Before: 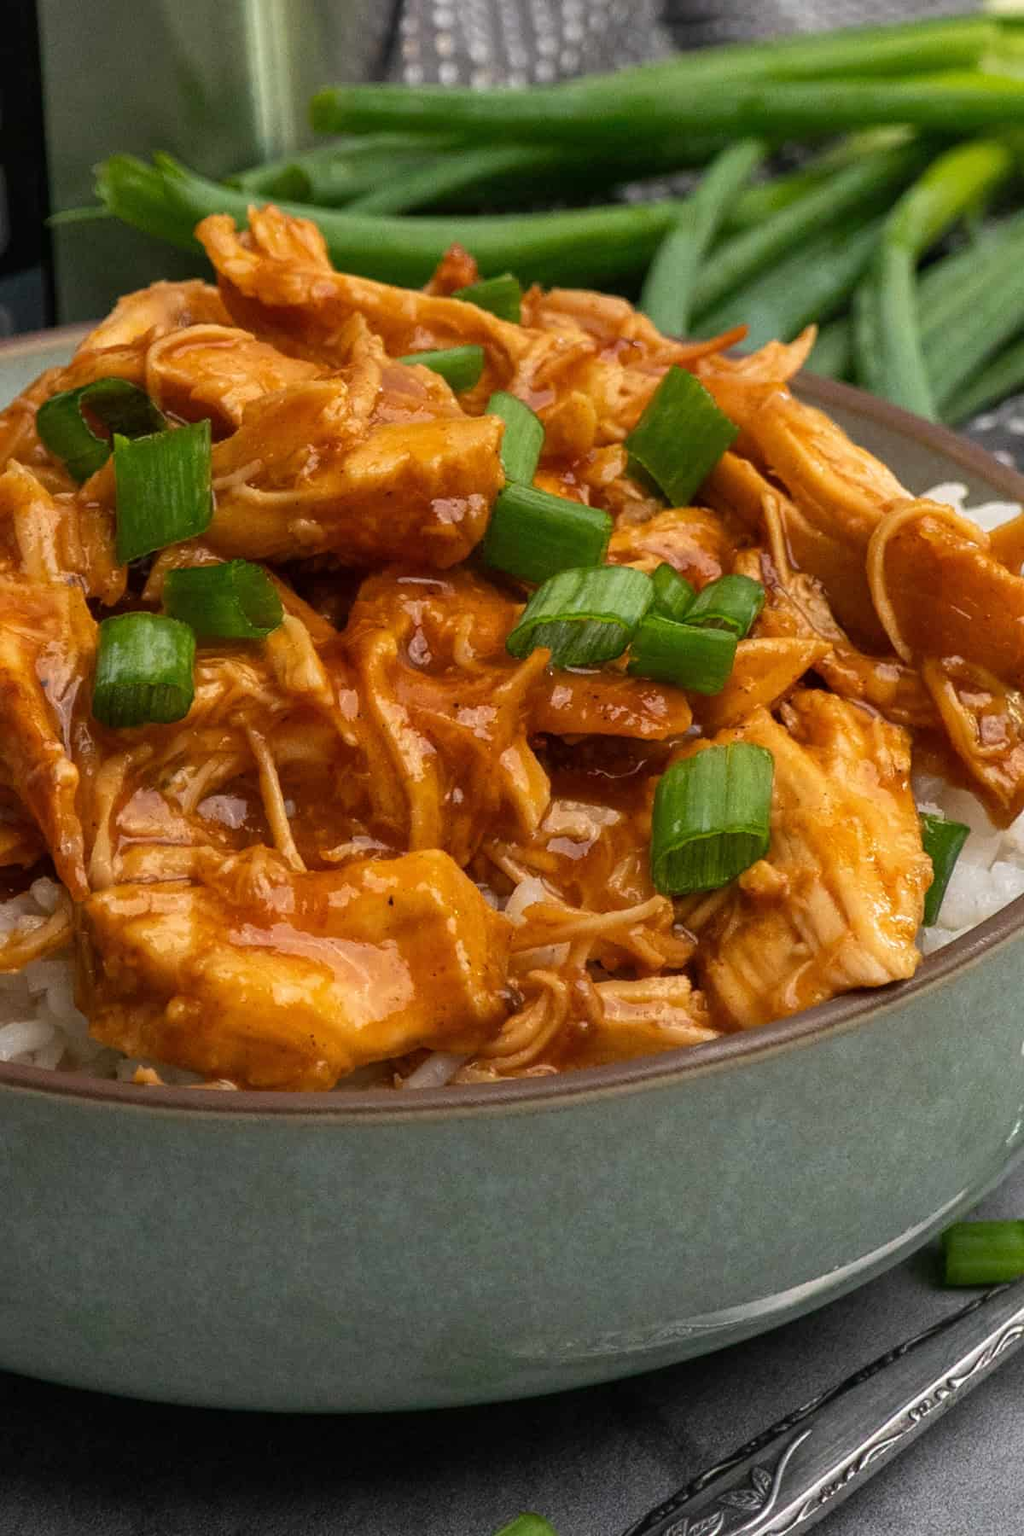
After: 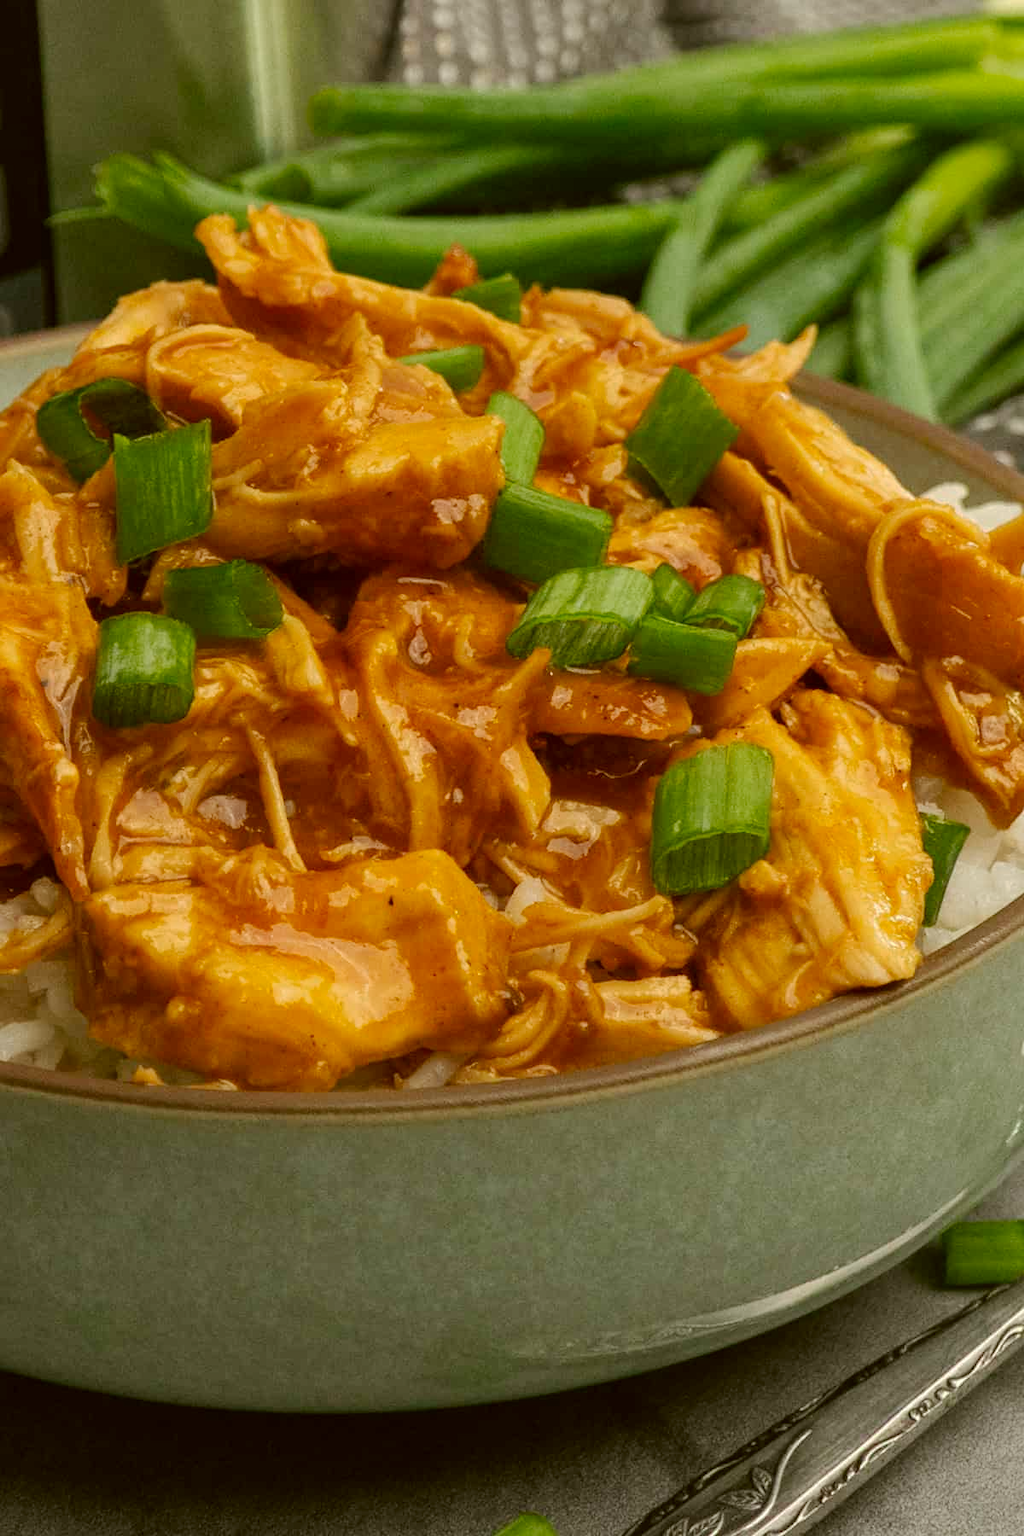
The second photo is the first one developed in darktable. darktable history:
color correction: highlights a* -1.46, highlights b* 10.33, shadows a* 0.444, shadows b* 18.86
base curve: curves: ch0 [(0, 0) (0.235, 0.266) (0.503, 0.496) (0.786, 0.72) (1, 1)], preserve colors none
